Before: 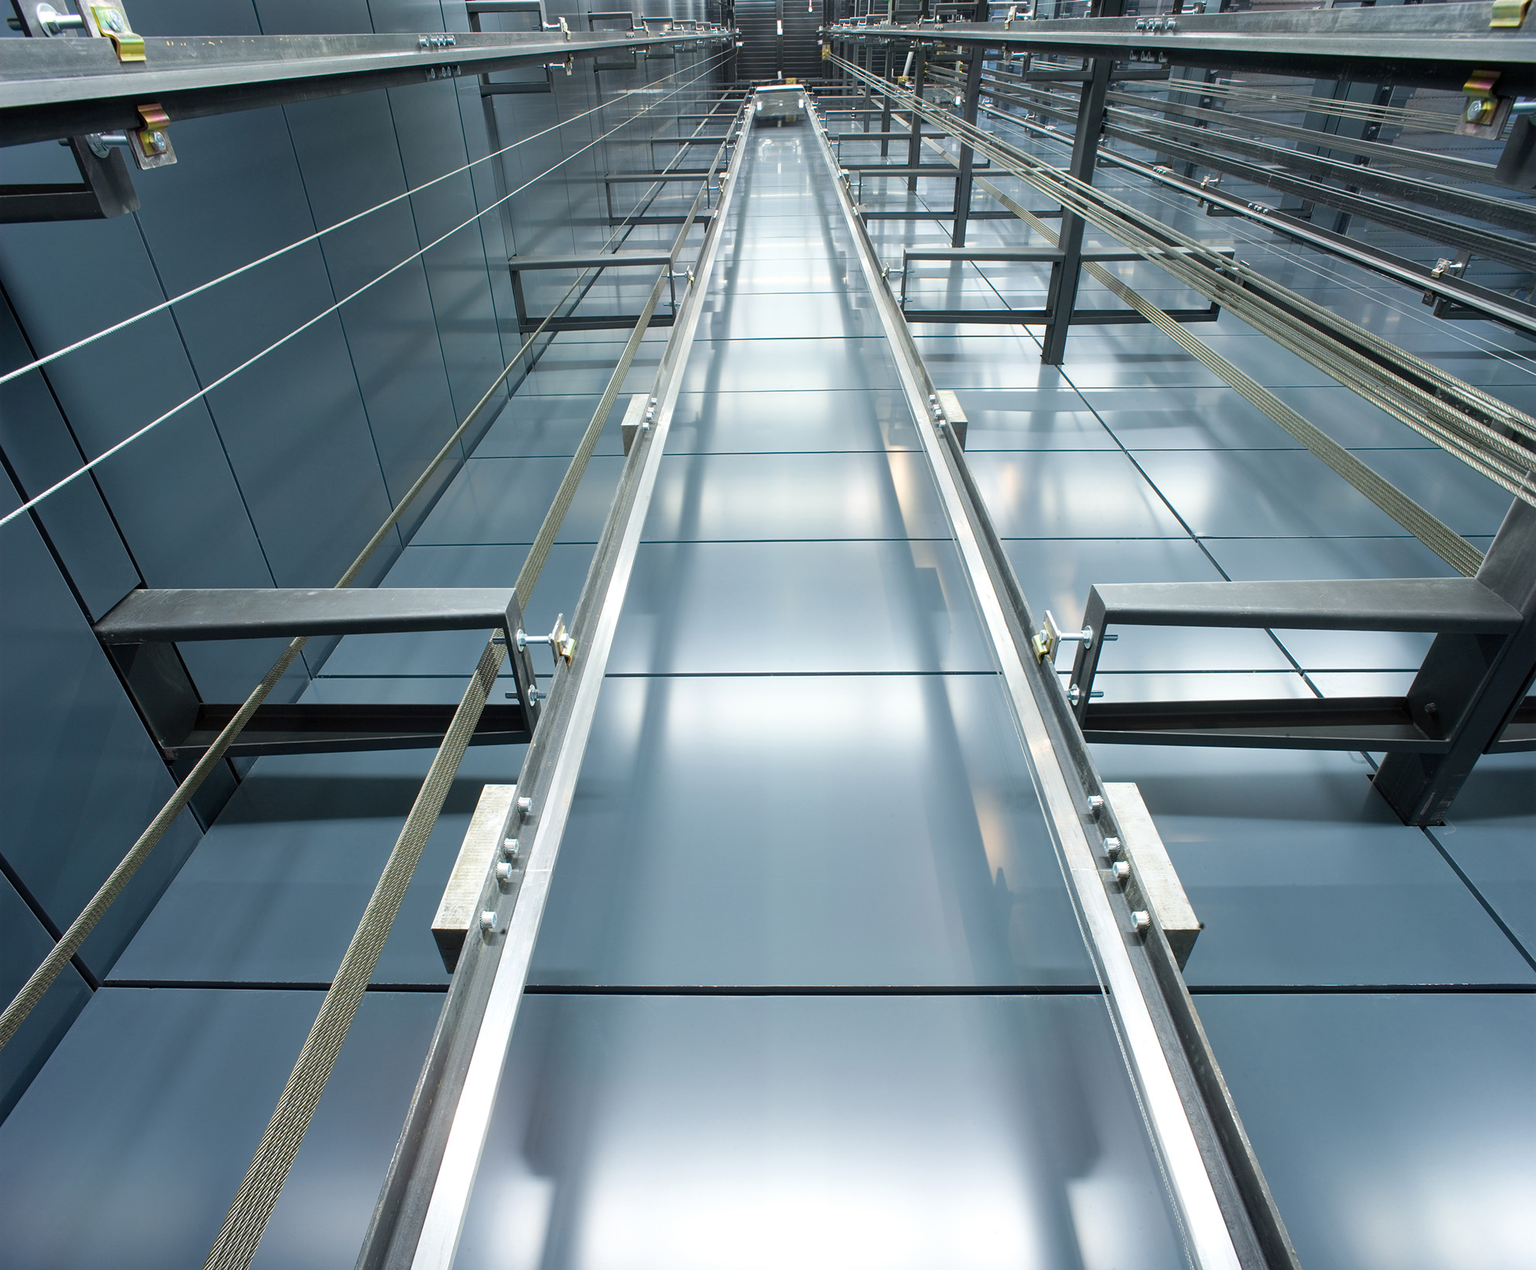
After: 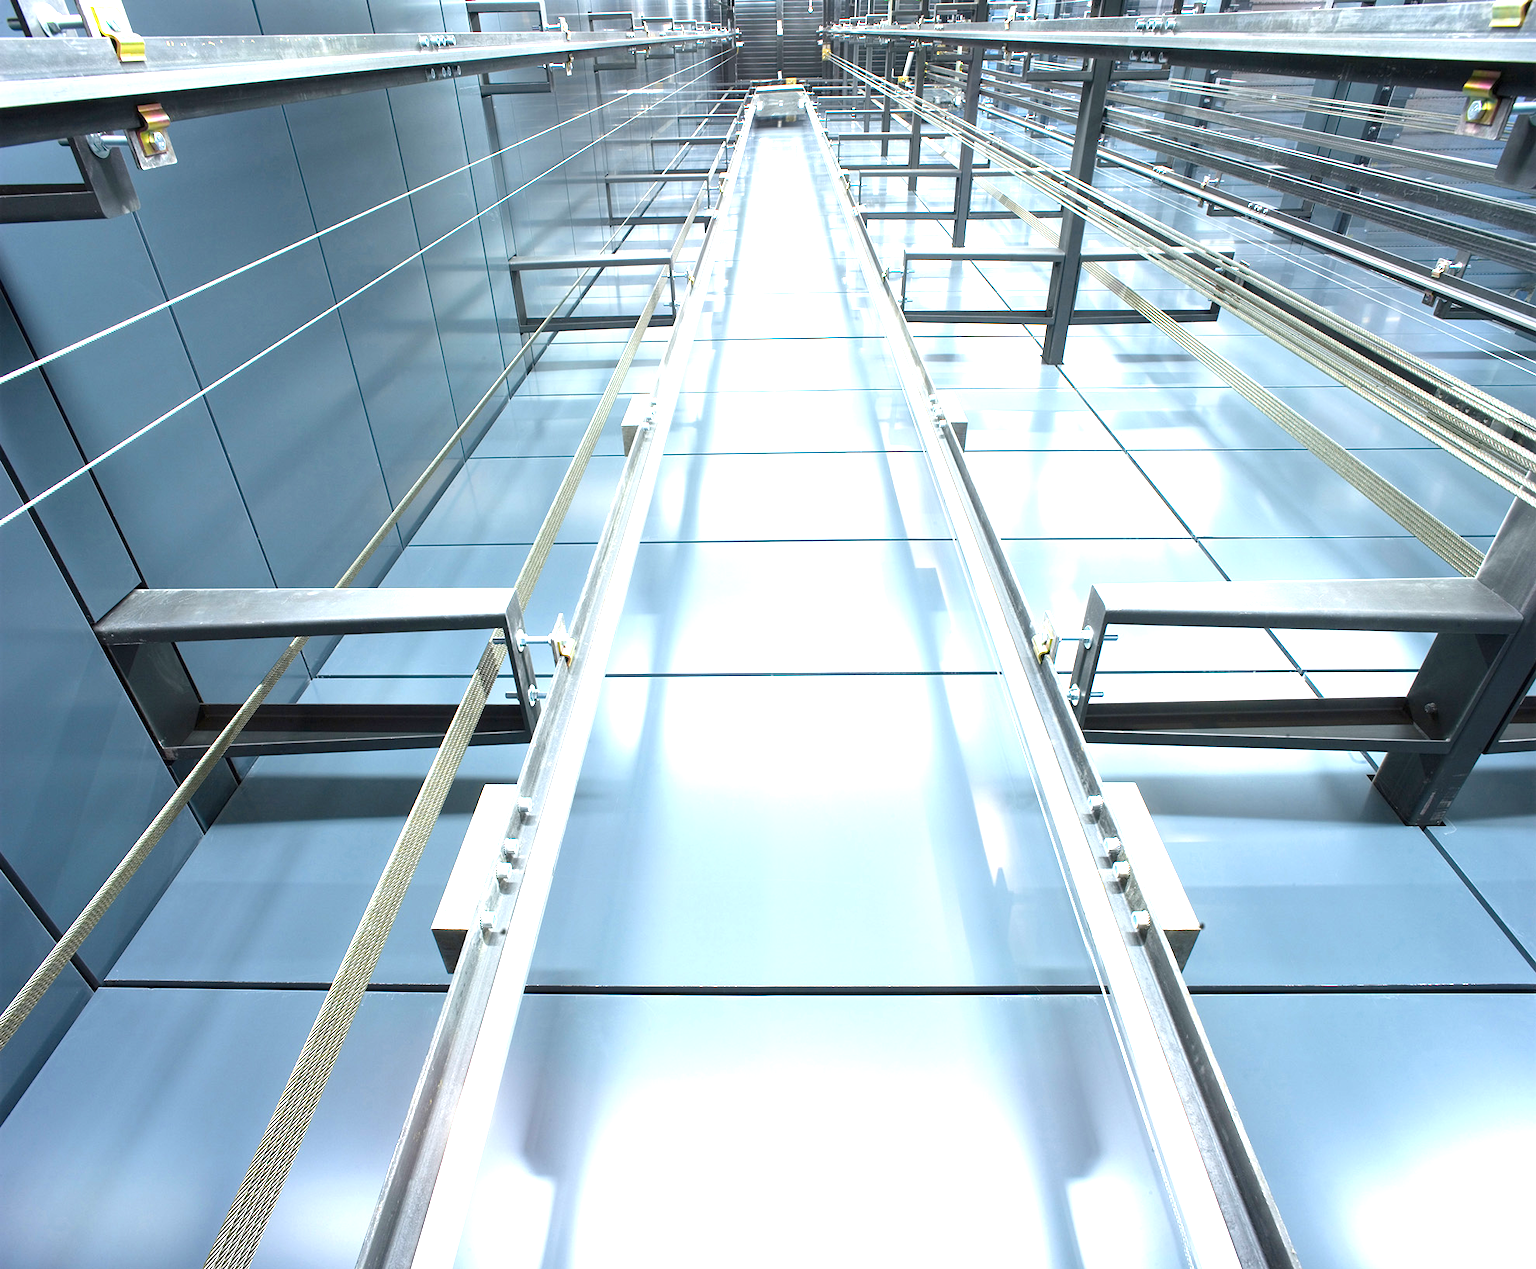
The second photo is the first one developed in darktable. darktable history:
exposure: black level correction 0, exposure 1.45 EV, compensate exposure bias true, compensate highlight preservation false
white balance: red 1.004, blue 1.024
